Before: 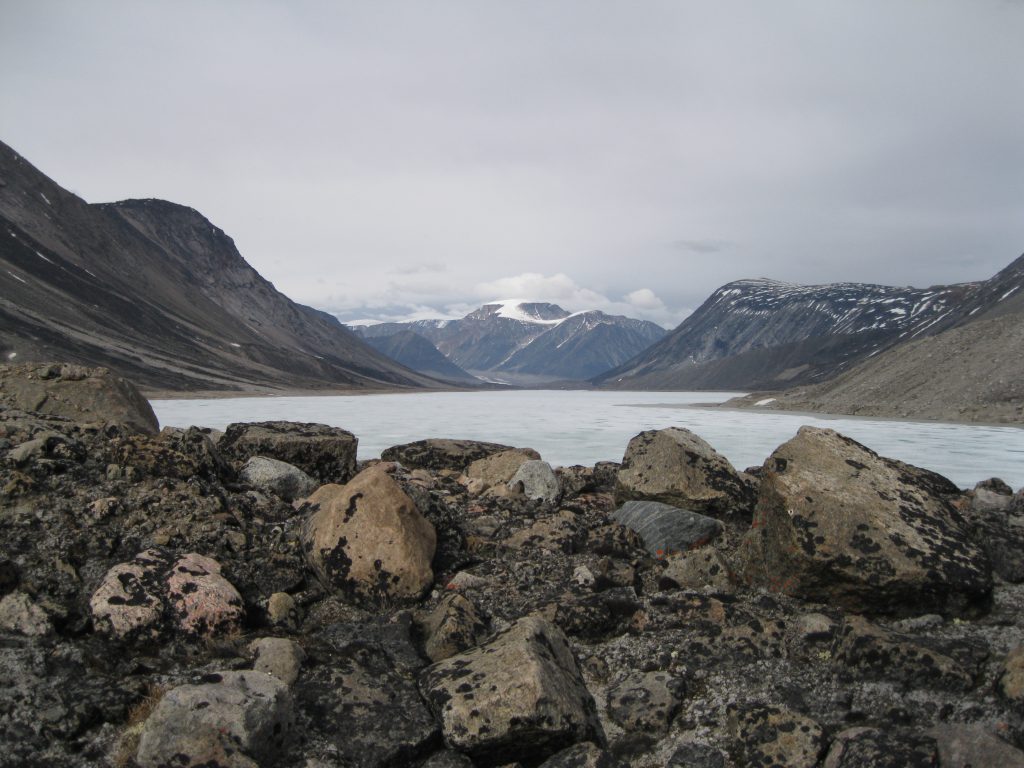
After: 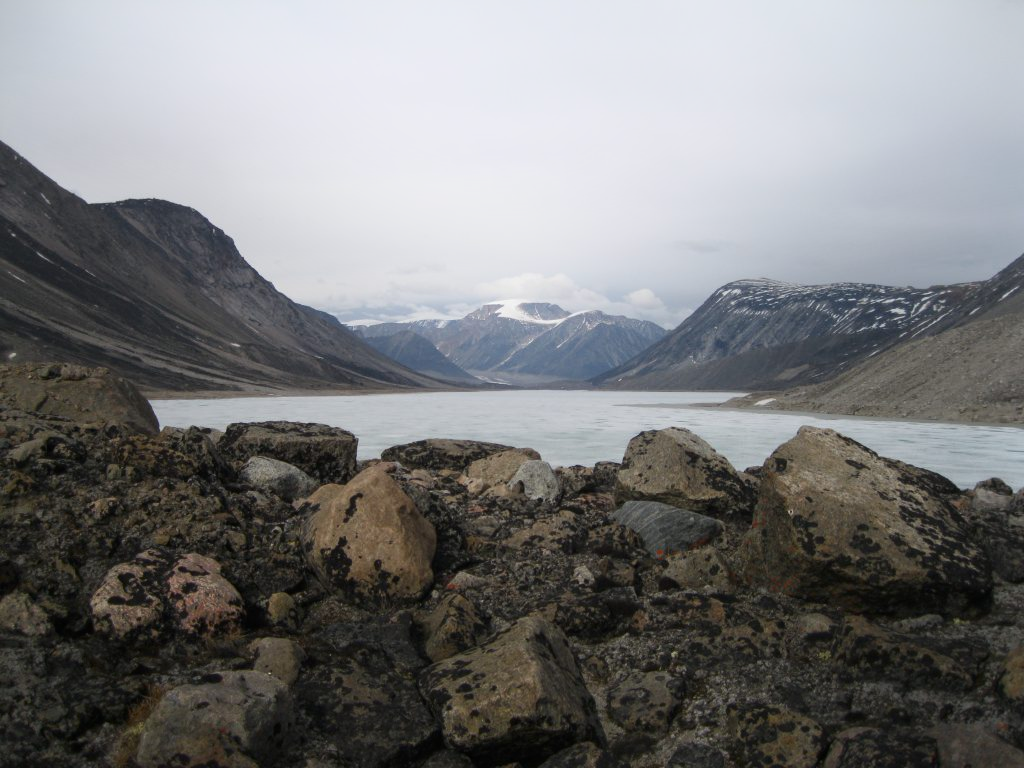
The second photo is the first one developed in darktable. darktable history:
exposure: exposure -0.05 EV
shadows and highlights: shadows -54.3, highlights 86.09, soften with gaussian
